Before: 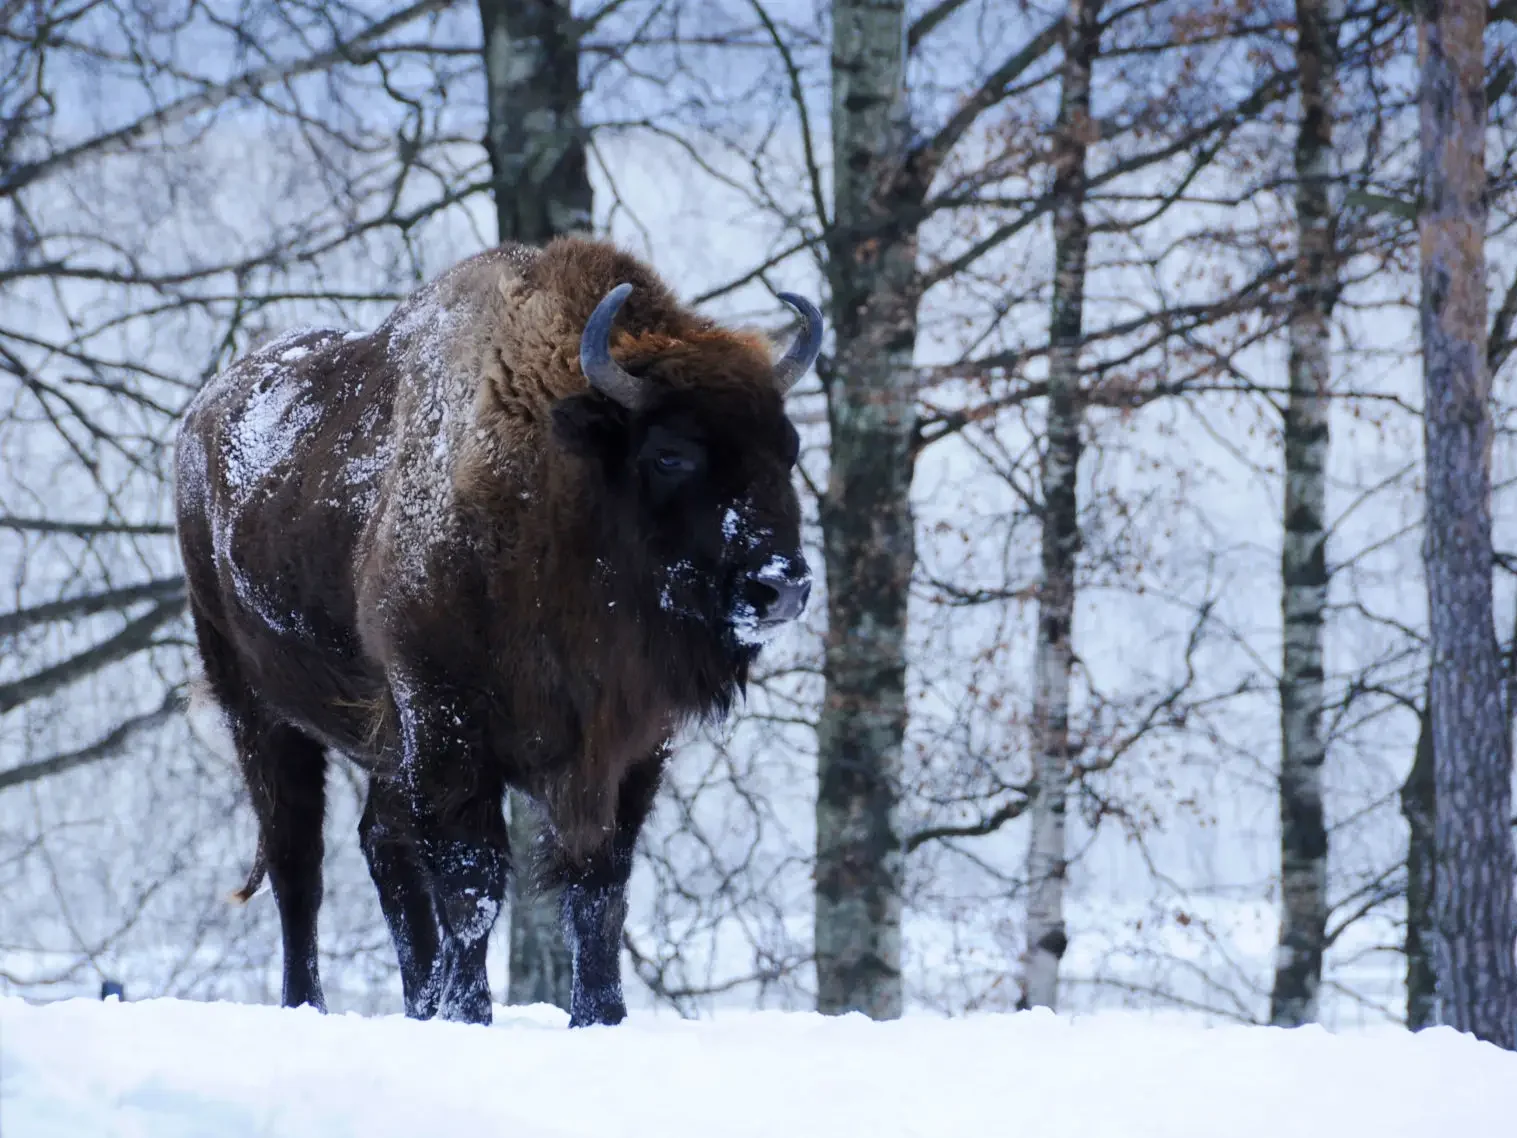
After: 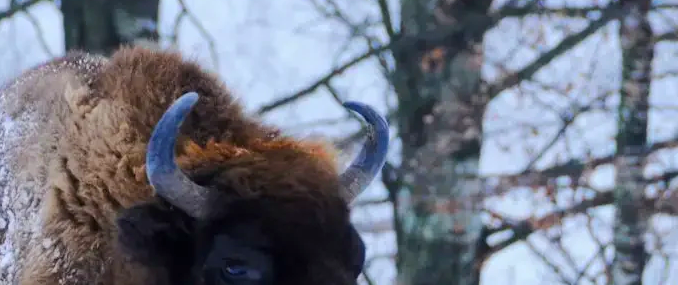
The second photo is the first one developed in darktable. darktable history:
crop: left 28.64%, top 16.832%, right 26.637%, bottom 58.055%
color balance rgb: perceptual saturation grading › global saturation 25%, perceptual brilliance grading › mid-tones 10%, perceptual brilliance grading › shadows 15%, global vibrance 20%
